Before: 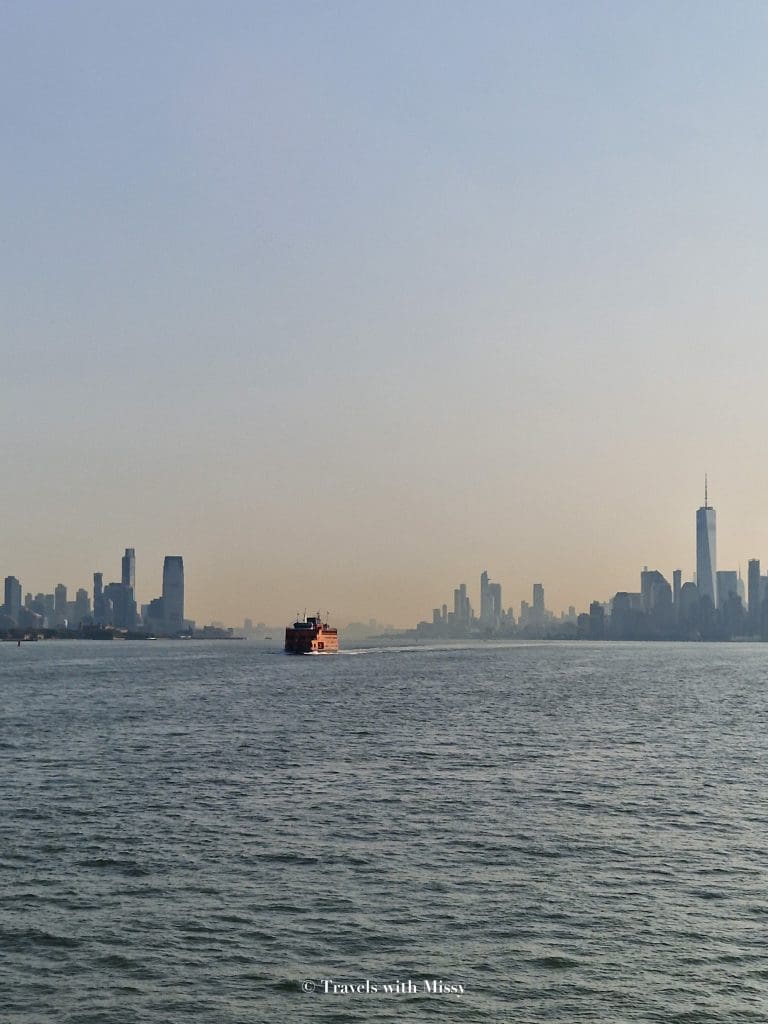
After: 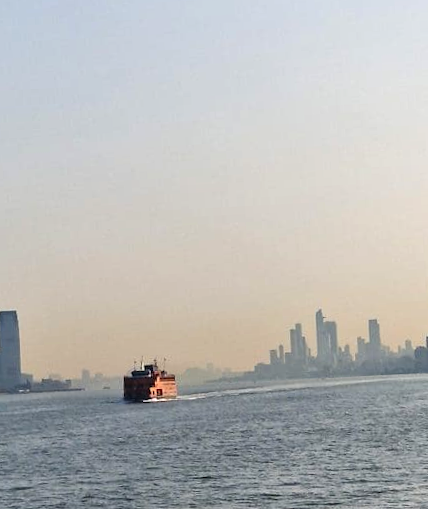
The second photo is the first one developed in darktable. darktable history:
rotate and perspective: rotation -3°, crop left 0.031, crop right 0.968, crop top 0.07, crop bottom 0.93
exposure: black level correction 0, exposure 0.5 EV, compensate exposure bias true, compensate highlight preservation false
crop and rotate: left 22.13%, top 22.054%, right 22.026%, bottom 22.102%
